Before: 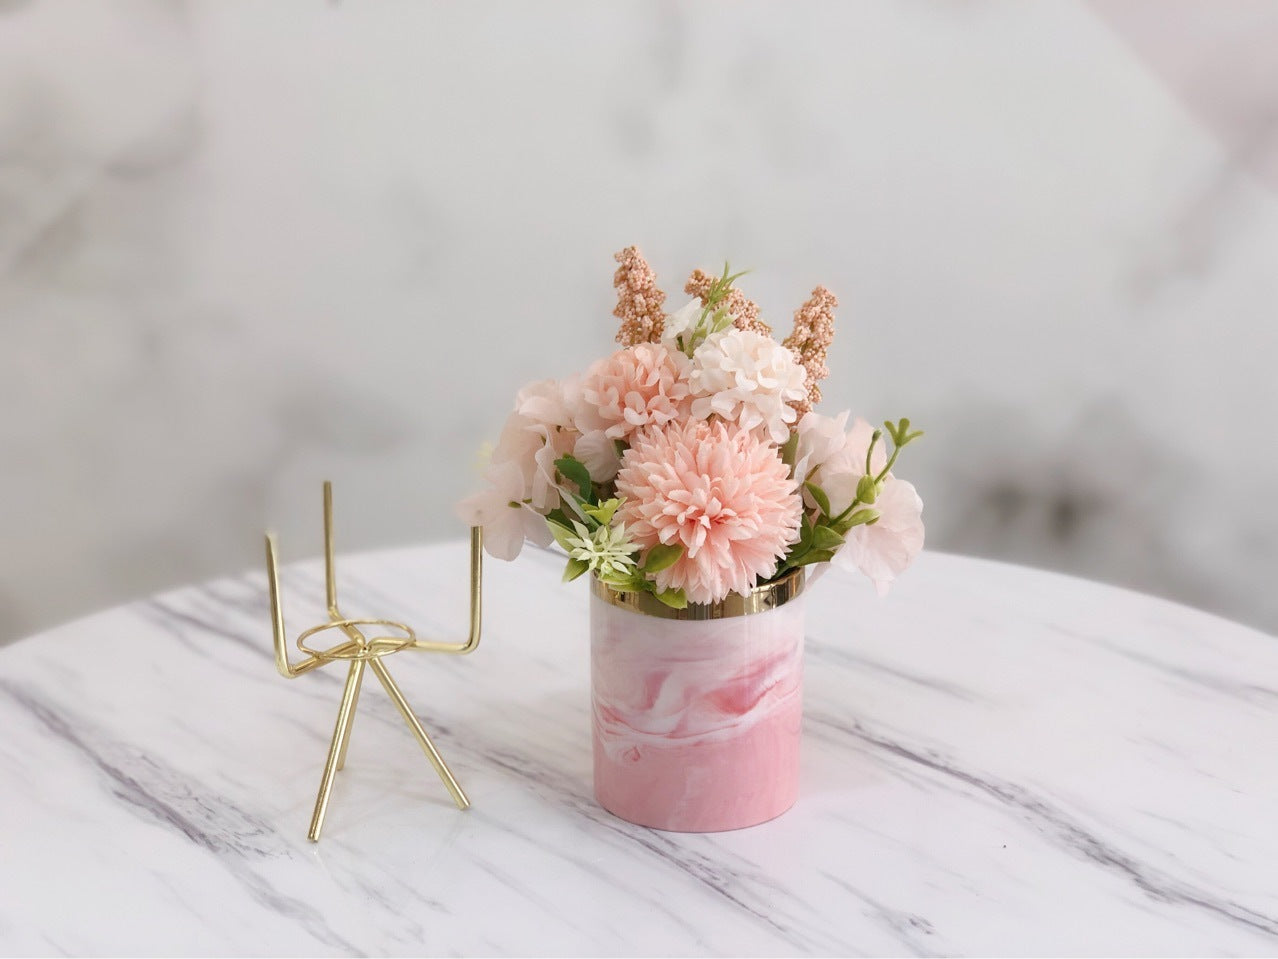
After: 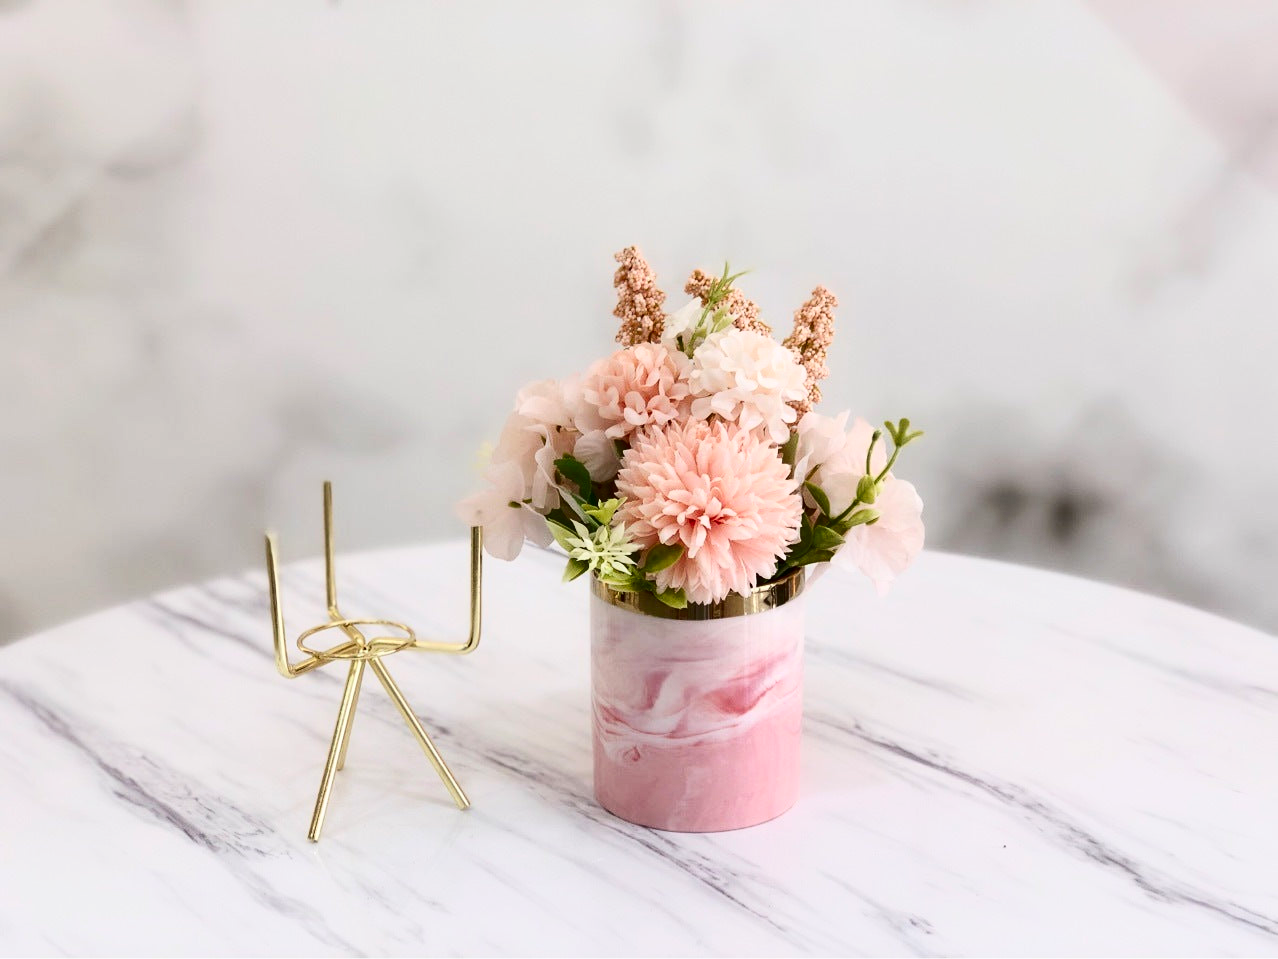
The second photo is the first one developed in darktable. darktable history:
contrast brightness saturation: contrast 0.306, brightness -0.081, saturation 0.167
